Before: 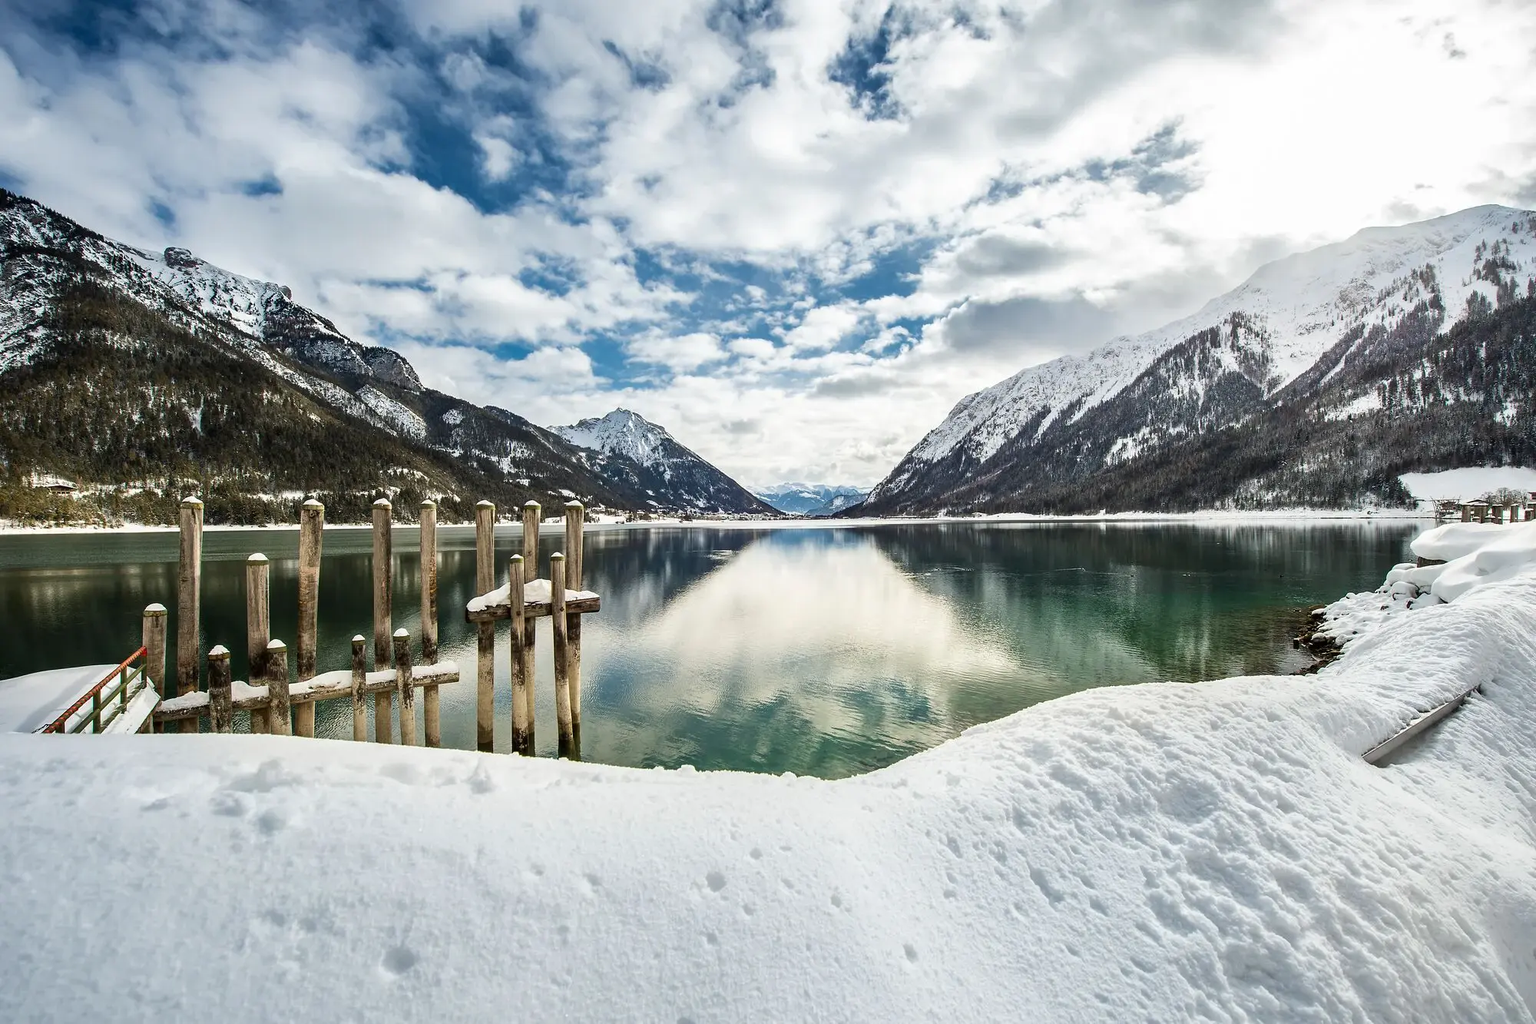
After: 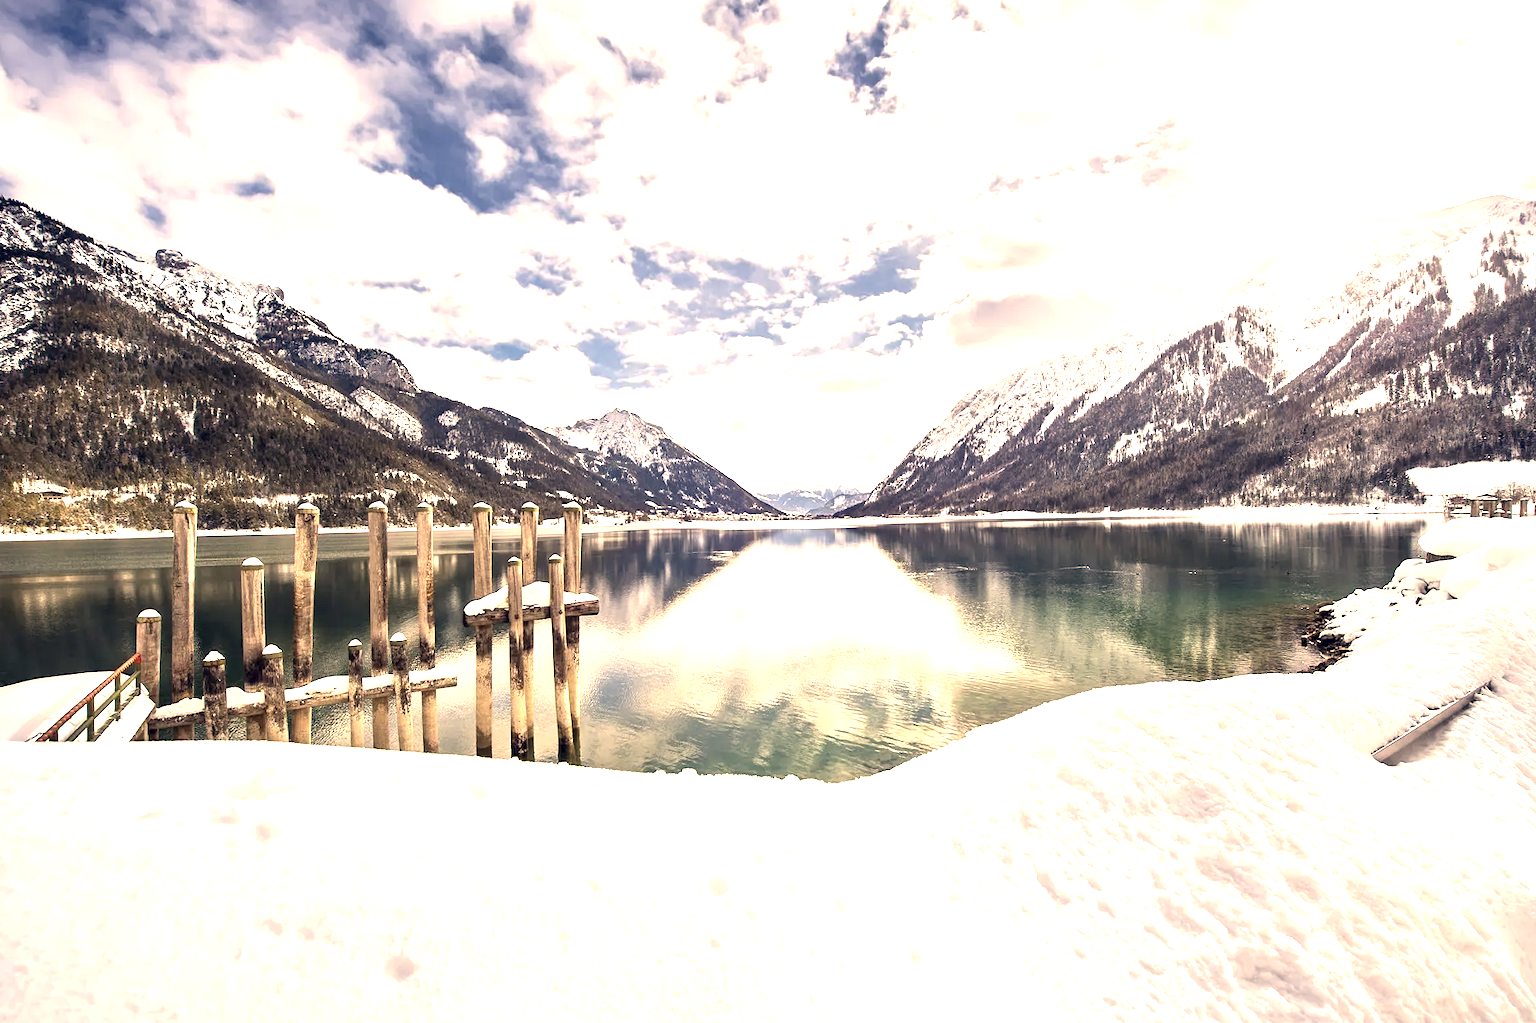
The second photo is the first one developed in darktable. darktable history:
rotate and perspective: rotation -0.45°, automatic cropping original format, crop left 0.008, crop right 0.992, crop top 0.012, crop bottom 0.988
exposure: black level correction 0.001, exposure 1.3 EV, compensate highlight preservation false
color correction: highlights a* 19.59, highlights b* 27.49, shadows a* 3.46, shadows b* -17.28, saturation 0.73
